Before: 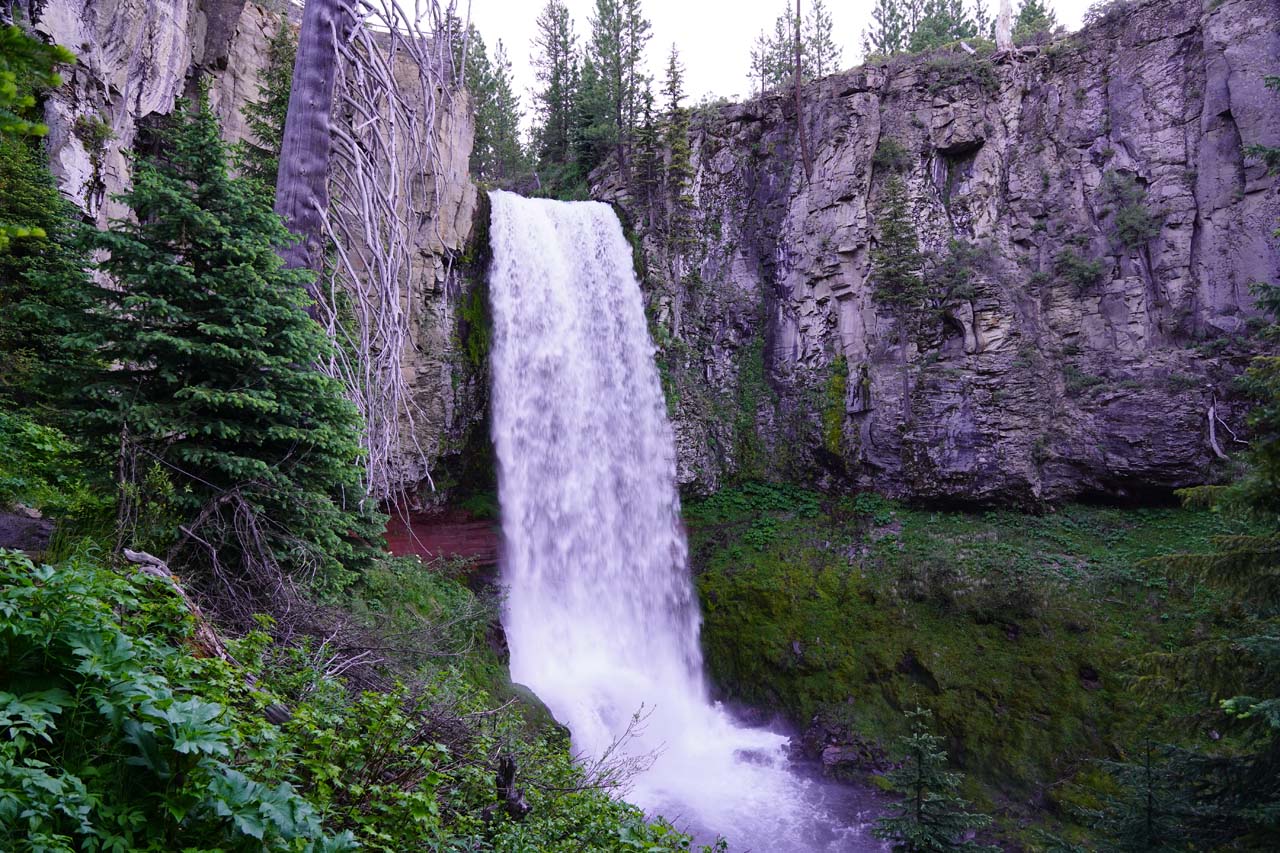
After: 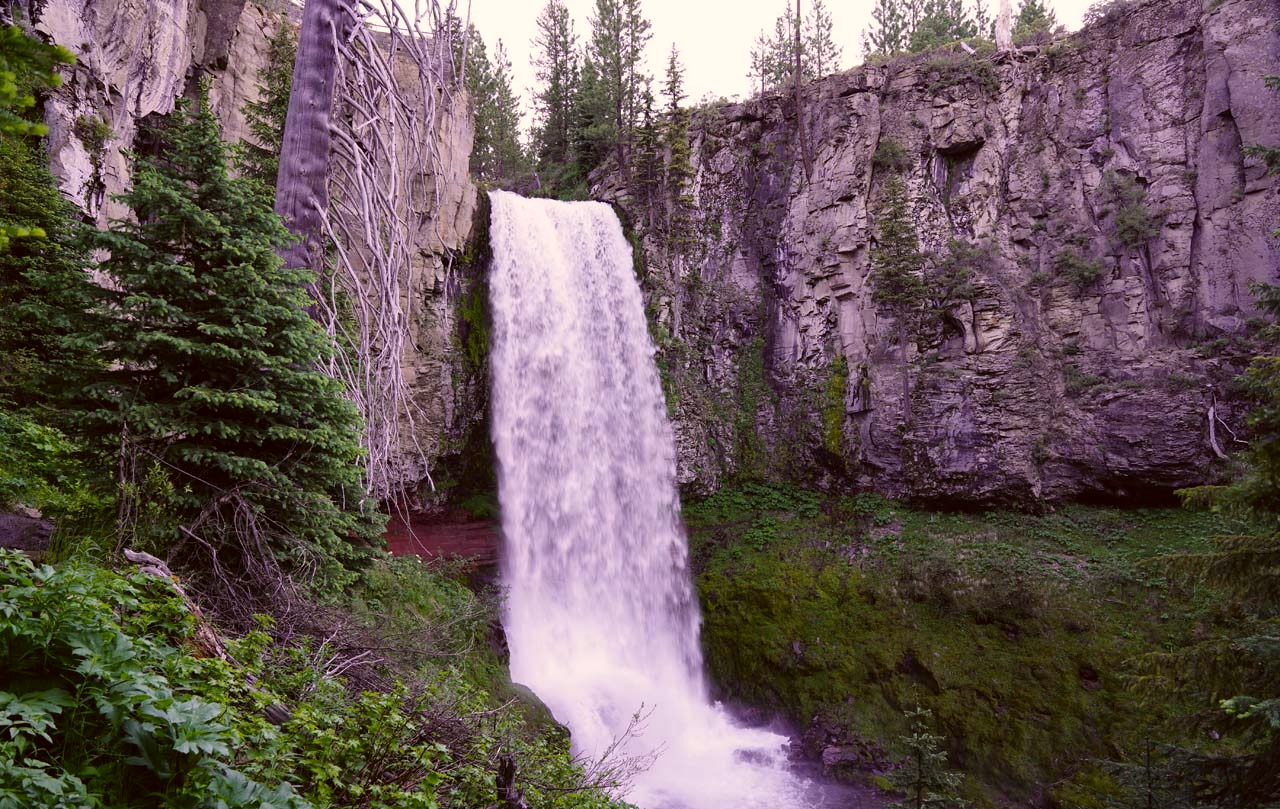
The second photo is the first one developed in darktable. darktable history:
crop and rotate: top 0%, bottom 5.097%
color correction: highlights a* 6.27, highlights b* 8.19, shadows a* 5.94, shadows b* 7.23, saturation 0.9
